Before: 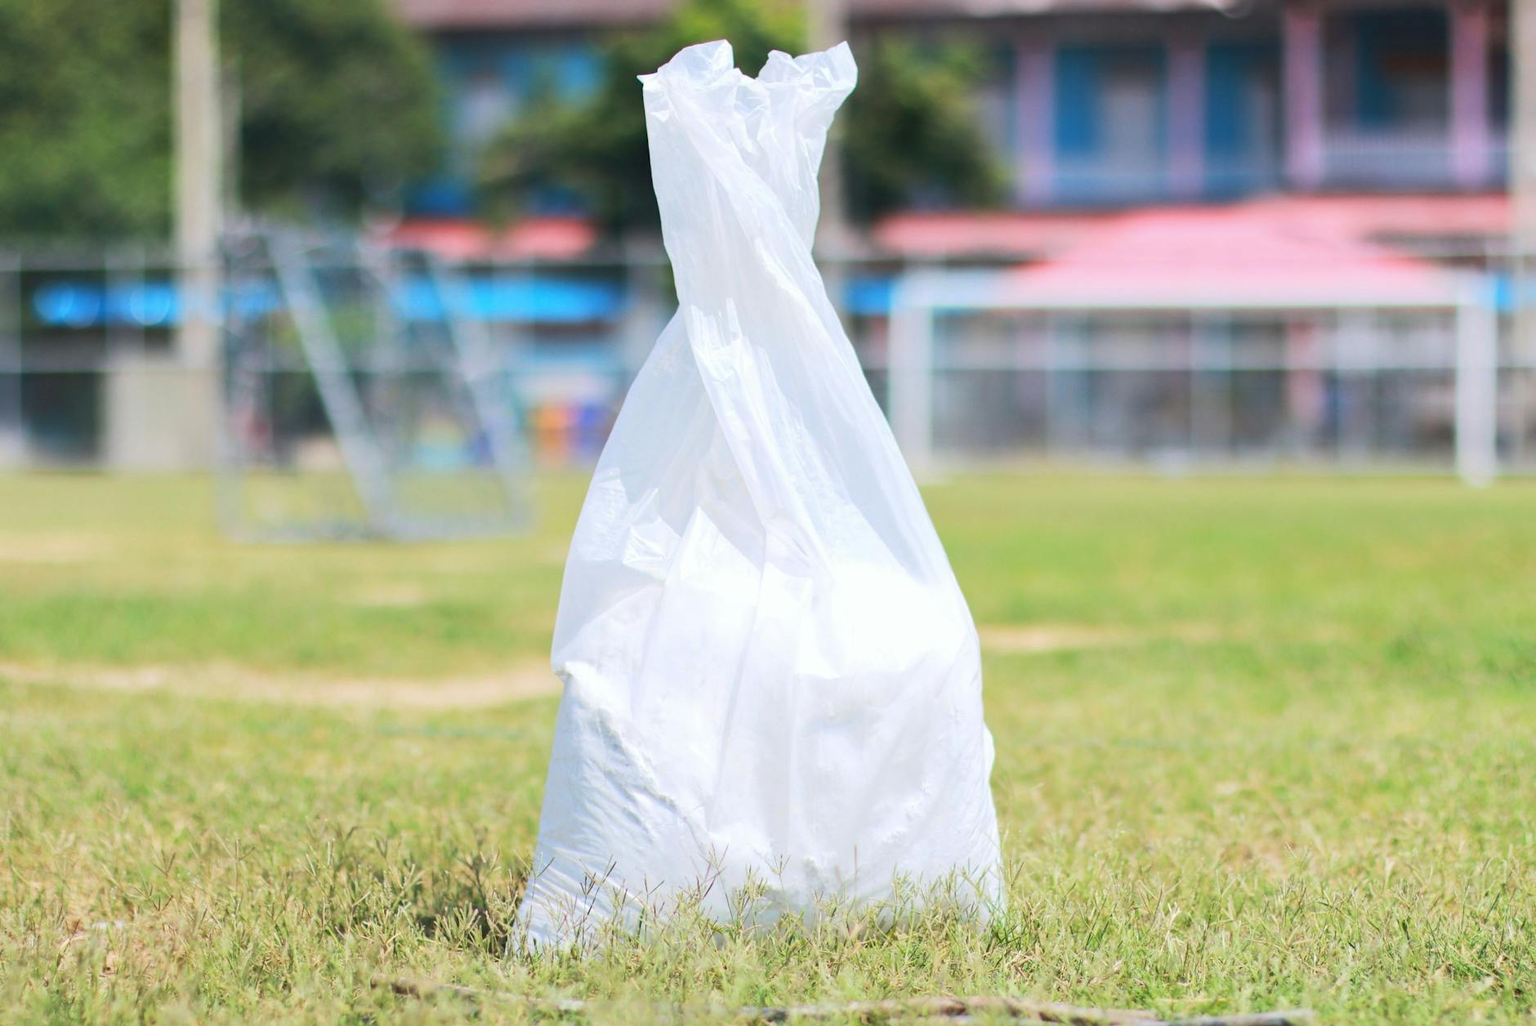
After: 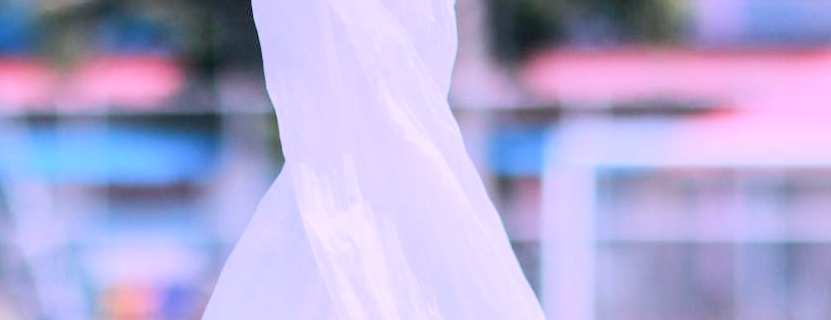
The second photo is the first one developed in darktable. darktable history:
exposure: exposure 0.778 EV, compensate exposure bias true, compensate highlight preservation false
filmic rgb: black relative exposure -7.65 EV, white relative exposure 4.56 EV, threshold 2.96 EV, hardness 3.61, enable highlight reconstruction true
crop: left 29.048%, top 16.815%, right 26.746%, bottom 57.692%
local contrast: detail 130%
color correction: highlights a* 15.02, highlights b* -24.98
